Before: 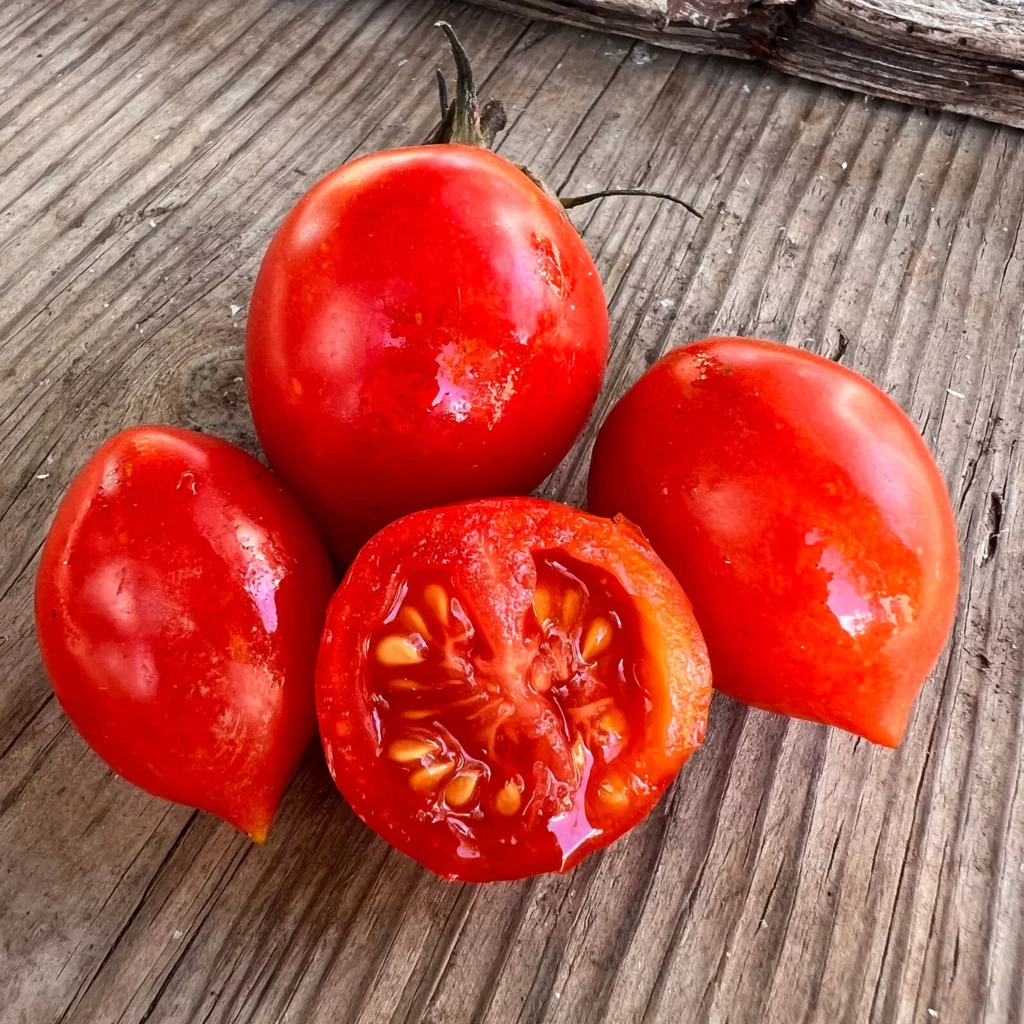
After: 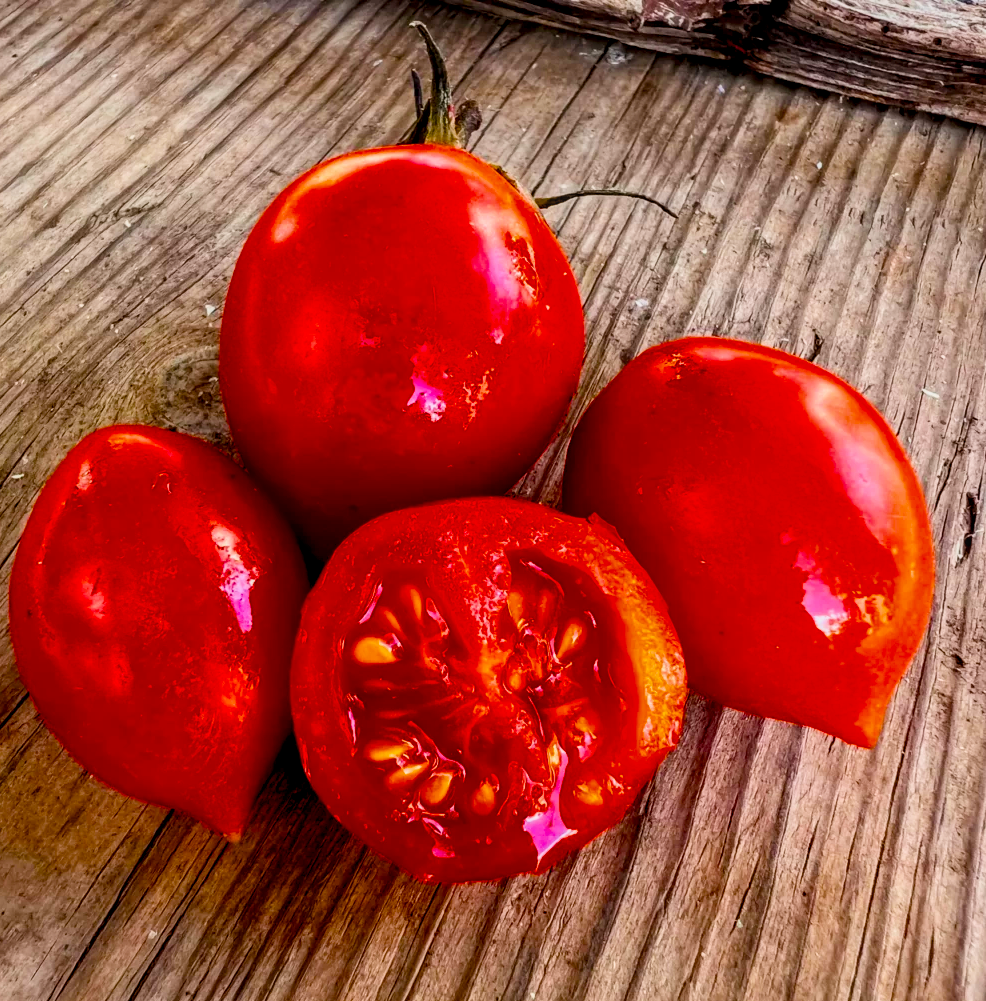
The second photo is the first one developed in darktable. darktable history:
filmic rgb: black relative exposure -8.79 EV, white relative exposure 4.98 EV, threshold 6 EV, target black luminance 0%, hardness 3.77, latitude 66.34%, contrast 0.822, highlights saturation mix 10%, shadows ↔ highlights balance 20%, add noise in highlights 0.1, color science v4 (2020), iterations of high-quality reconstruction 0, type of noise poissonian, enable highlight reconstruction true
crop and rotate: left 2.536%, right 1.107%, bottom 2.246%
local contrast: detail 130%
color balance rgb: linear chroma grading › global chroma 9%, perceptual saturation grading › global saturation 36%, perceptual saturation grading › shadows 35%, perceptual brilliance grading › global brilliance 15%, perceptual brilliance grading › shadows -35%, global vibrance 15%
